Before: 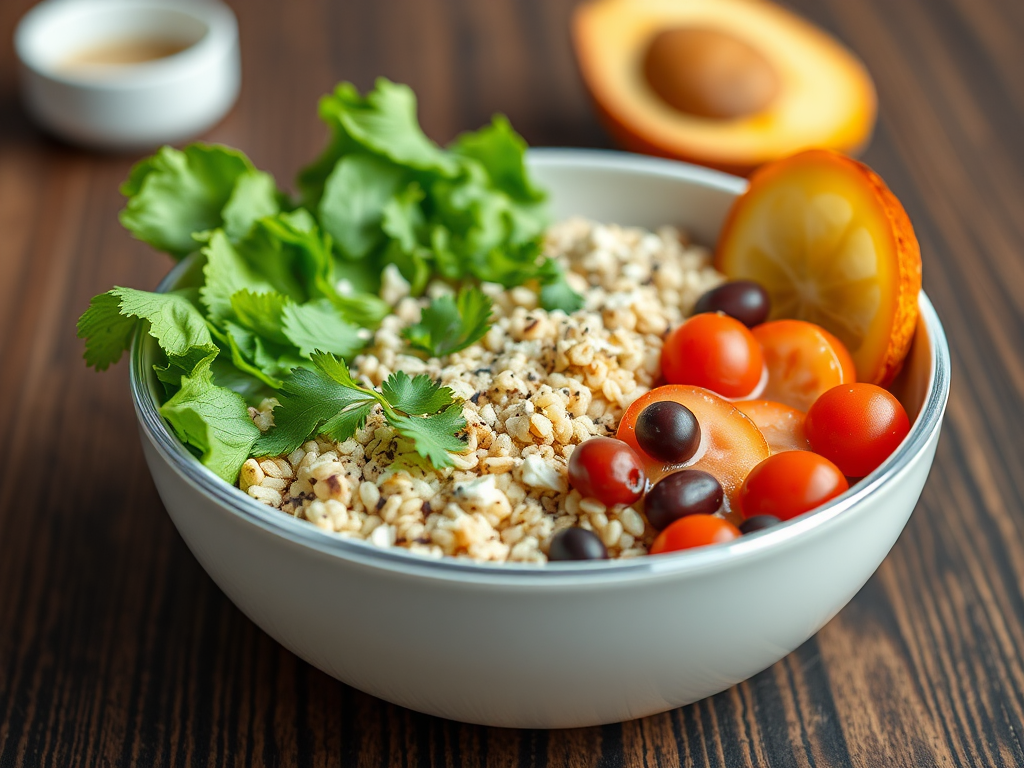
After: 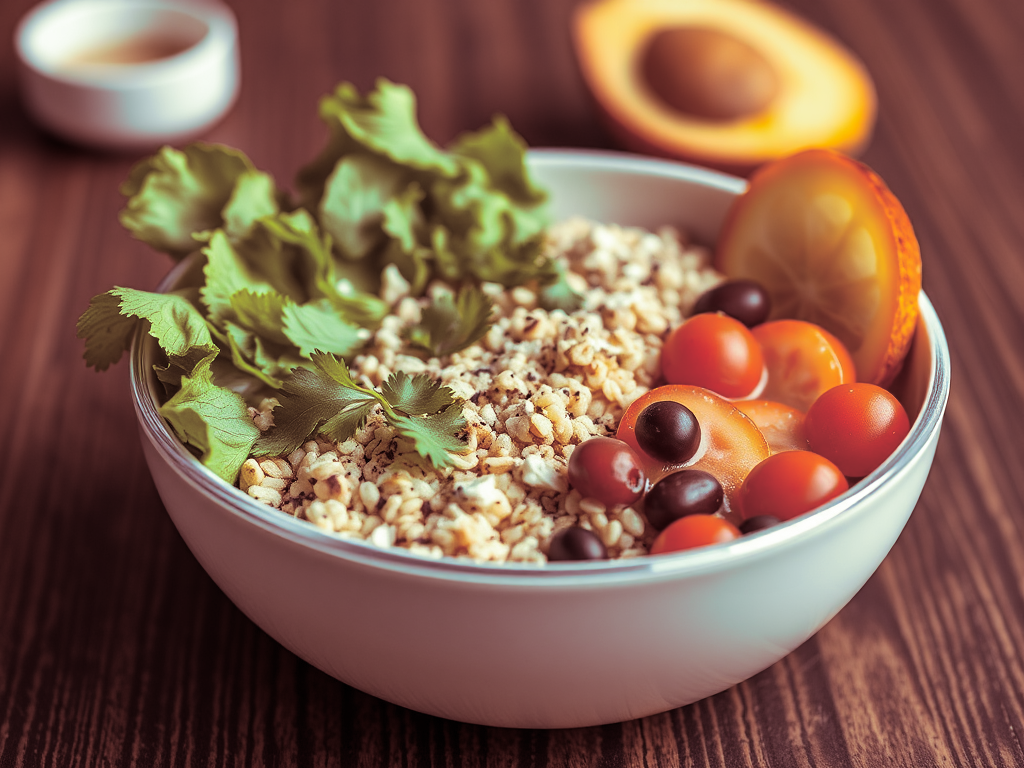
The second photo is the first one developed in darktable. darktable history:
split-toning: compress 20%
shadows and highlights: radius 108.52, shadows 40.68, highlights -72.88, low approximation 0.01, soften with gaussian
